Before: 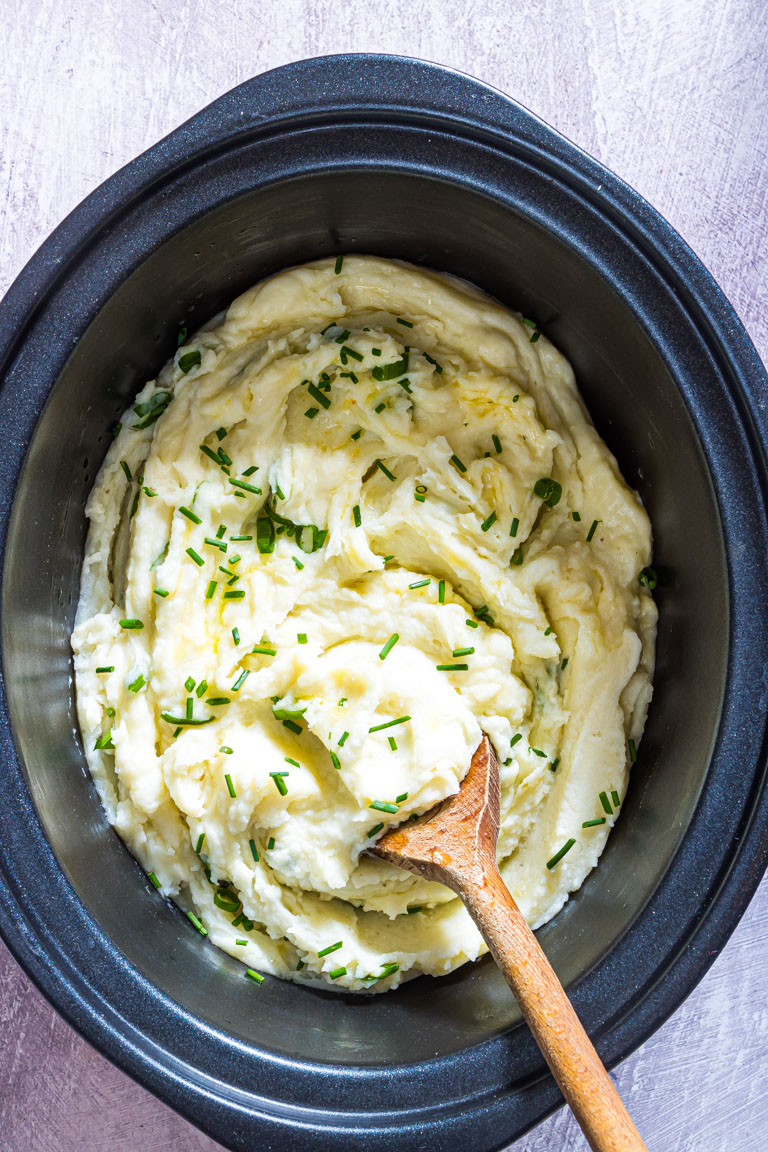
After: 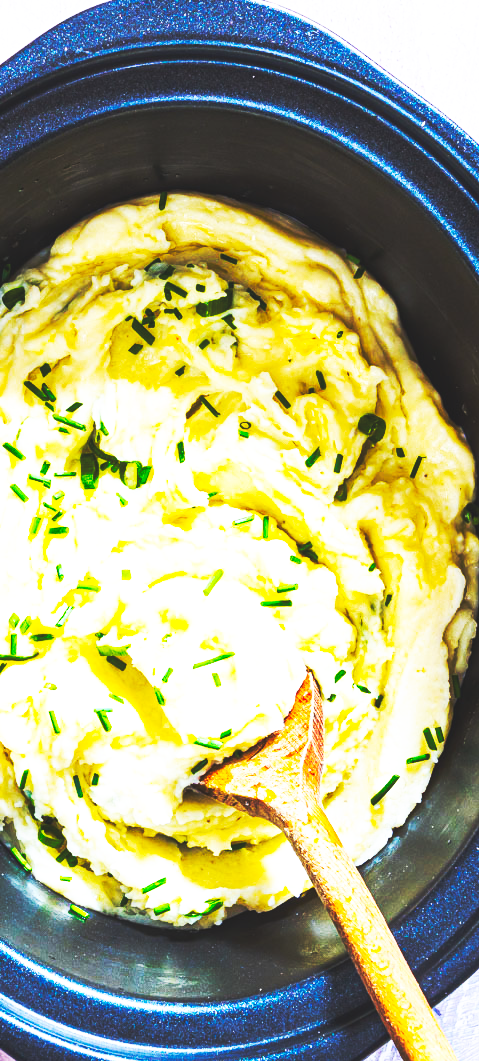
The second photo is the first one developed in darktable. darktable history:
white balance: emerald 1
base curve: curves: ch0 [(0, 0.015) (0.085, 0.116) (0.134, 0.298) (0.19, 0.545) (0.296, 0.764) (0.599, 0.982) (1, 1)], preserve colors none
color balance rgb: perceptual saturation grading › global saturation 20%, global vibrance 20%
crop and rotate: left 22.918%, top 5.629%, right 14.711%, bottom 2.247%
